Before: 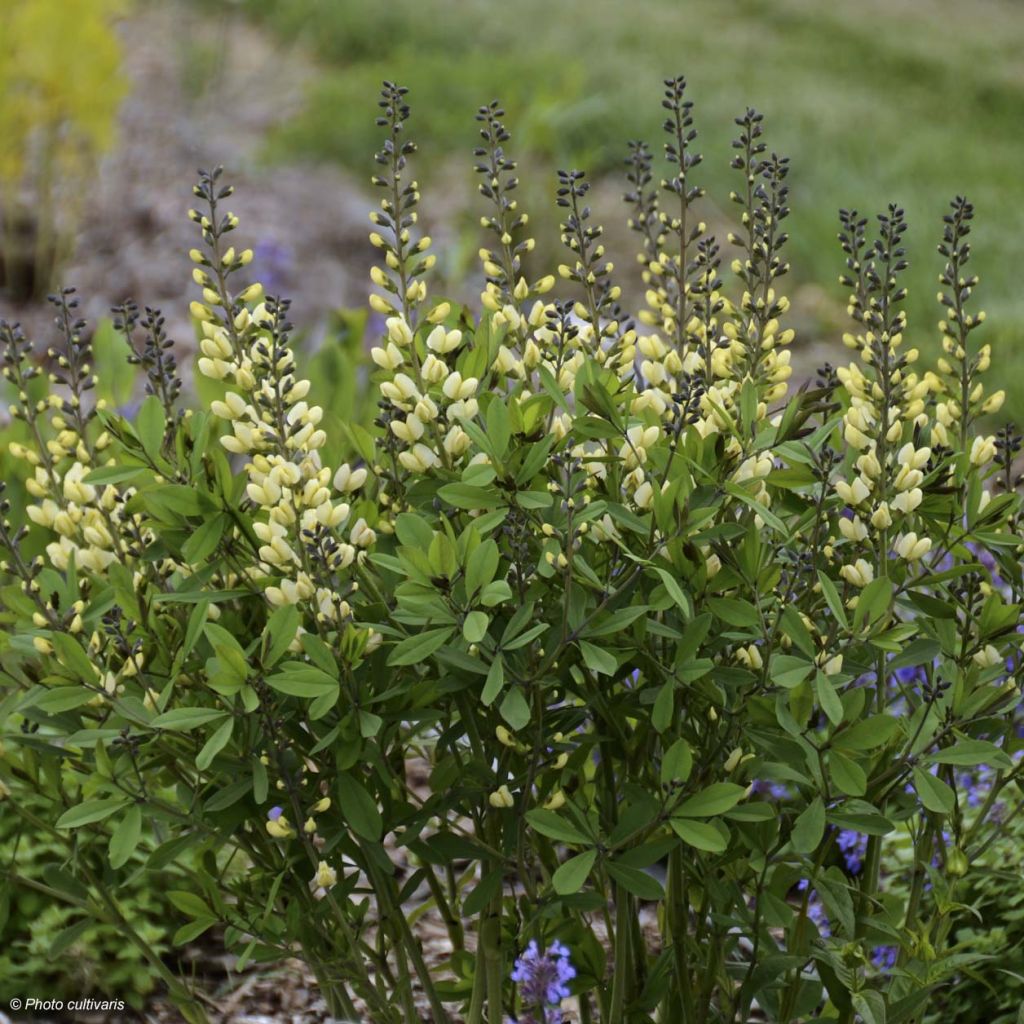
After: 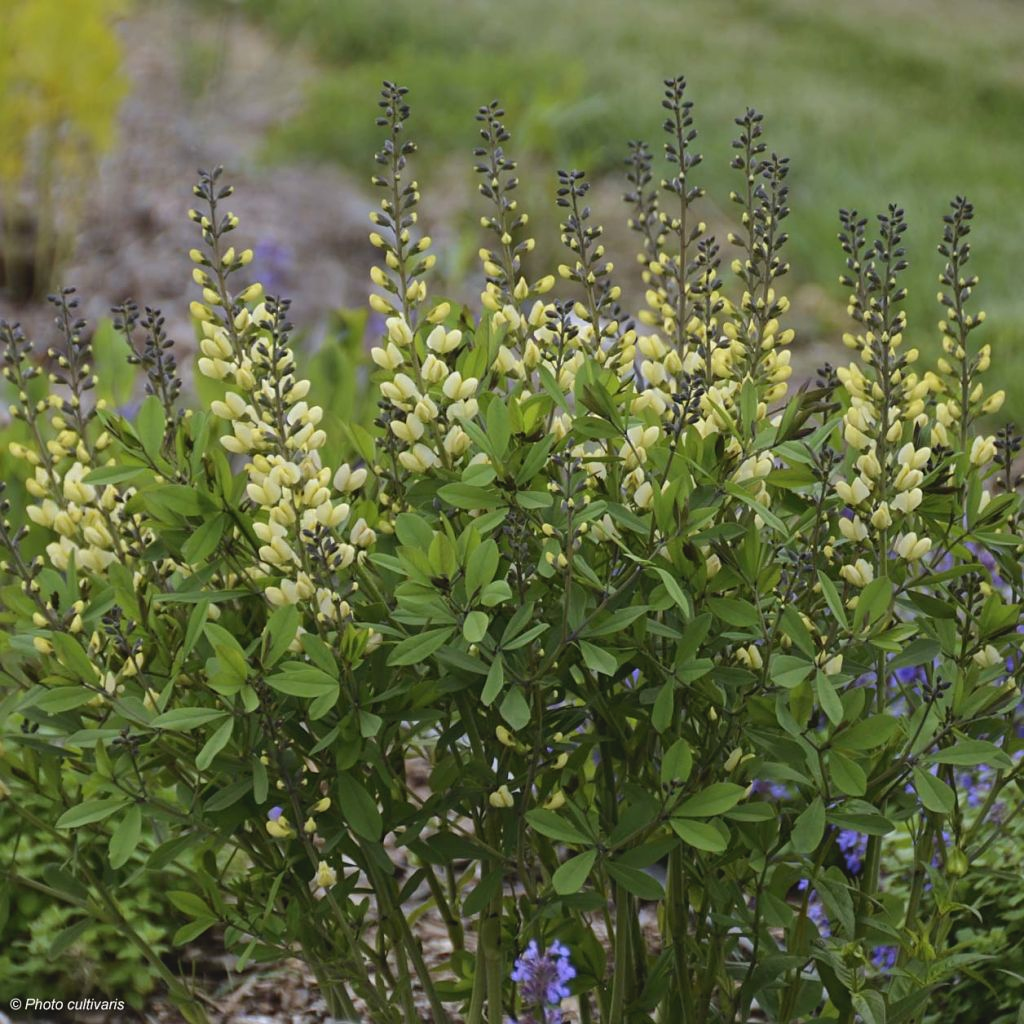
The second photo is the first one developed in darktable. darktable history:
contrast brightness saturation: contrast -0.121
sharpen: amount 0.212
